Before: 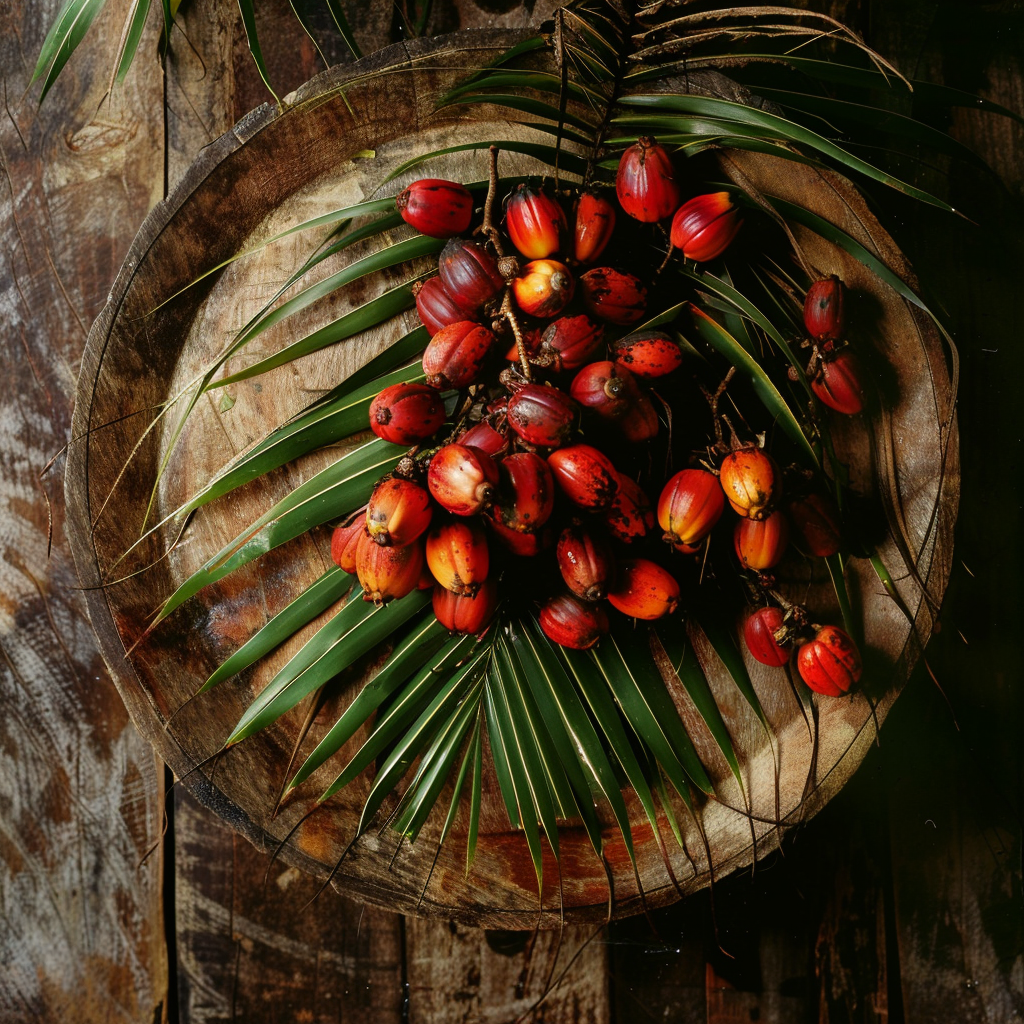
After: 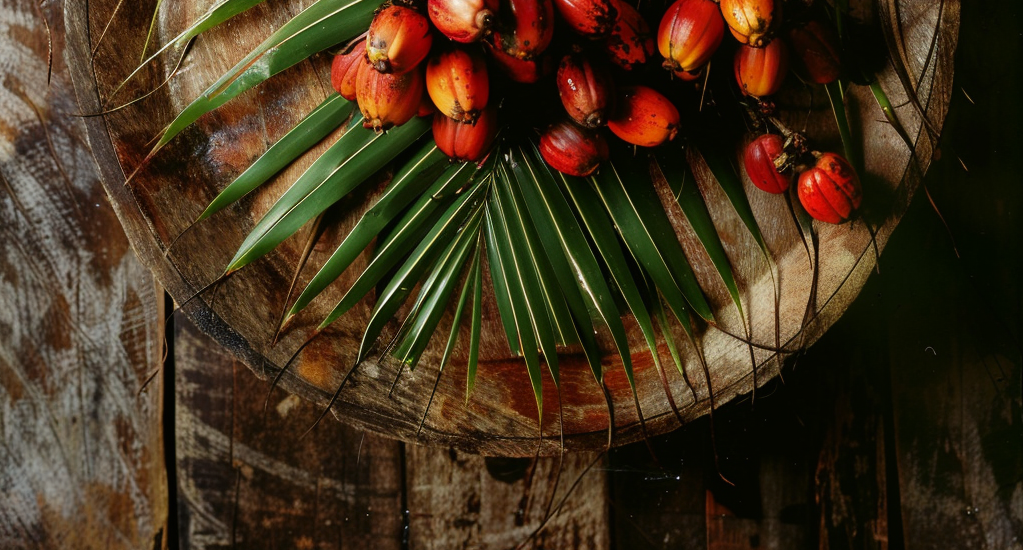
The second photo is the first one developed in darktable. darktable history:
crop and rotate: top 46.237%
white balance: red 0.982, blue 1.018
